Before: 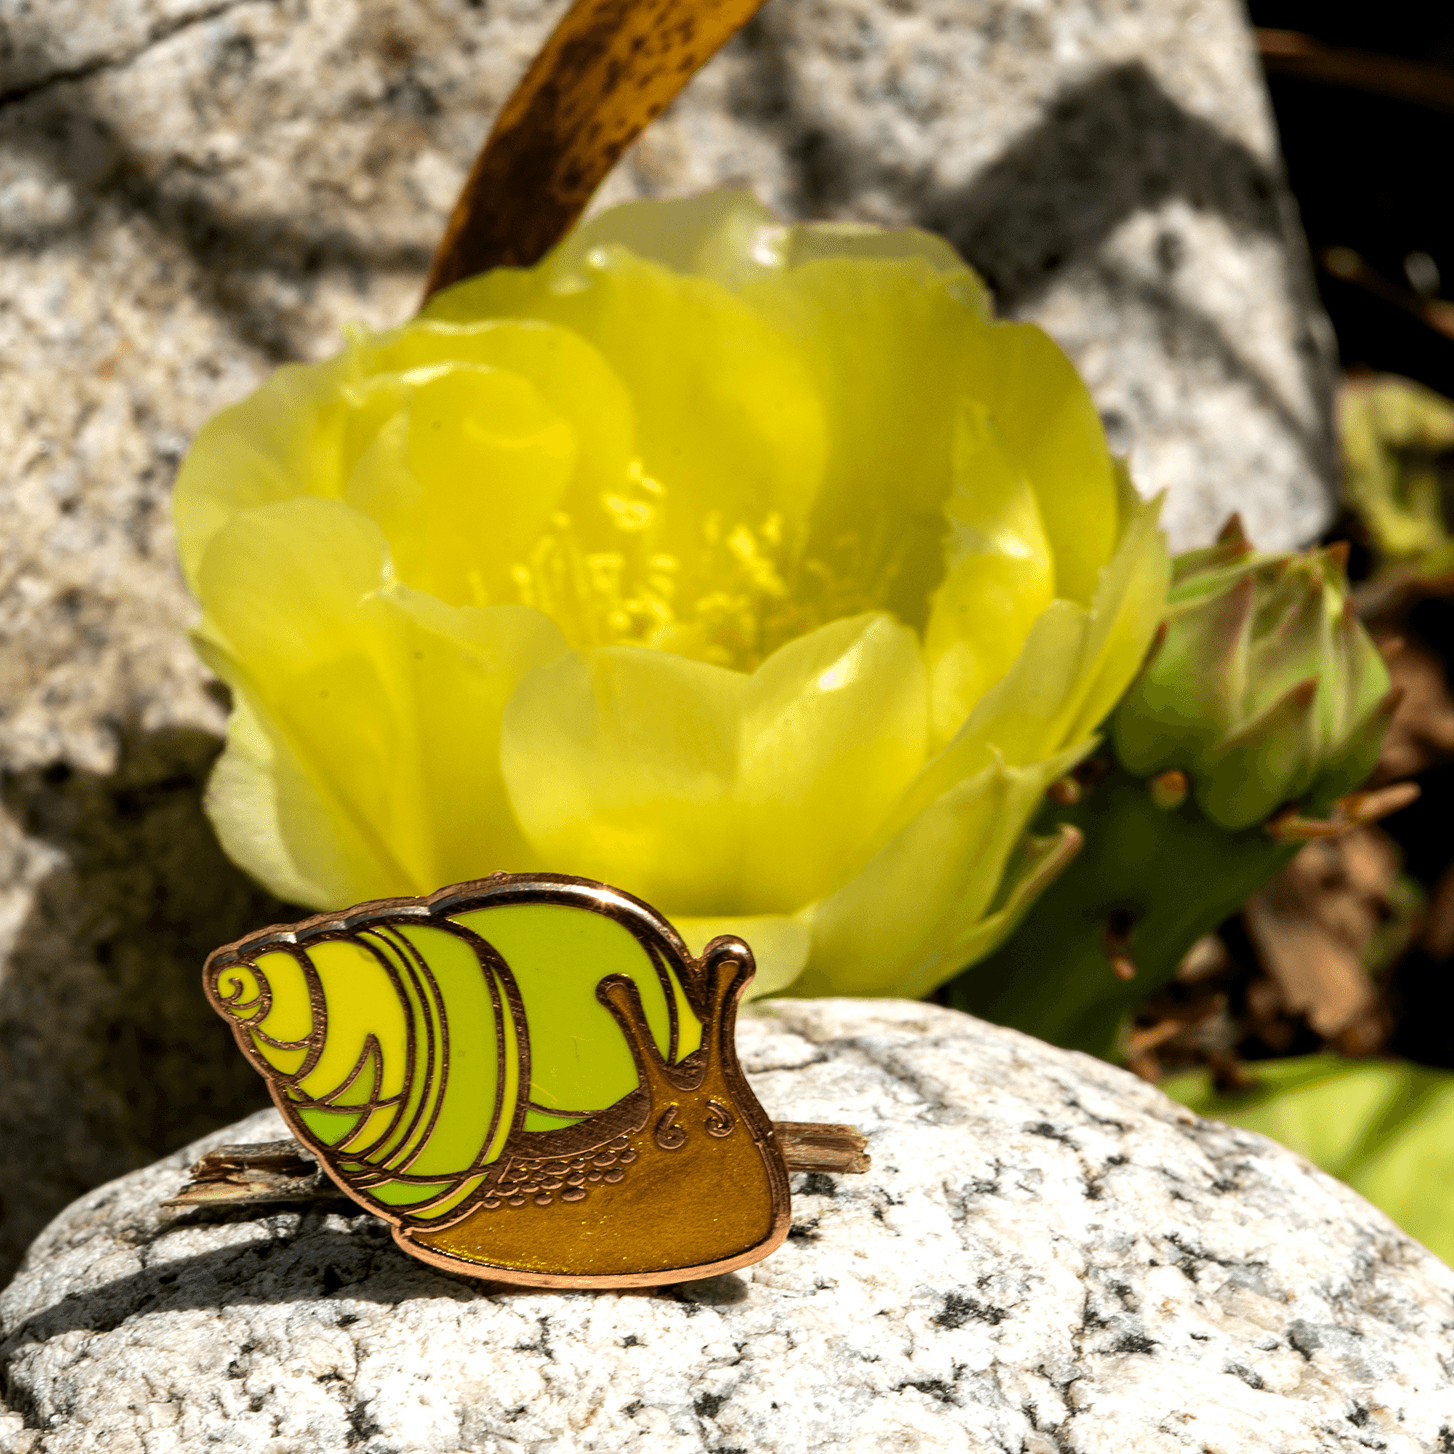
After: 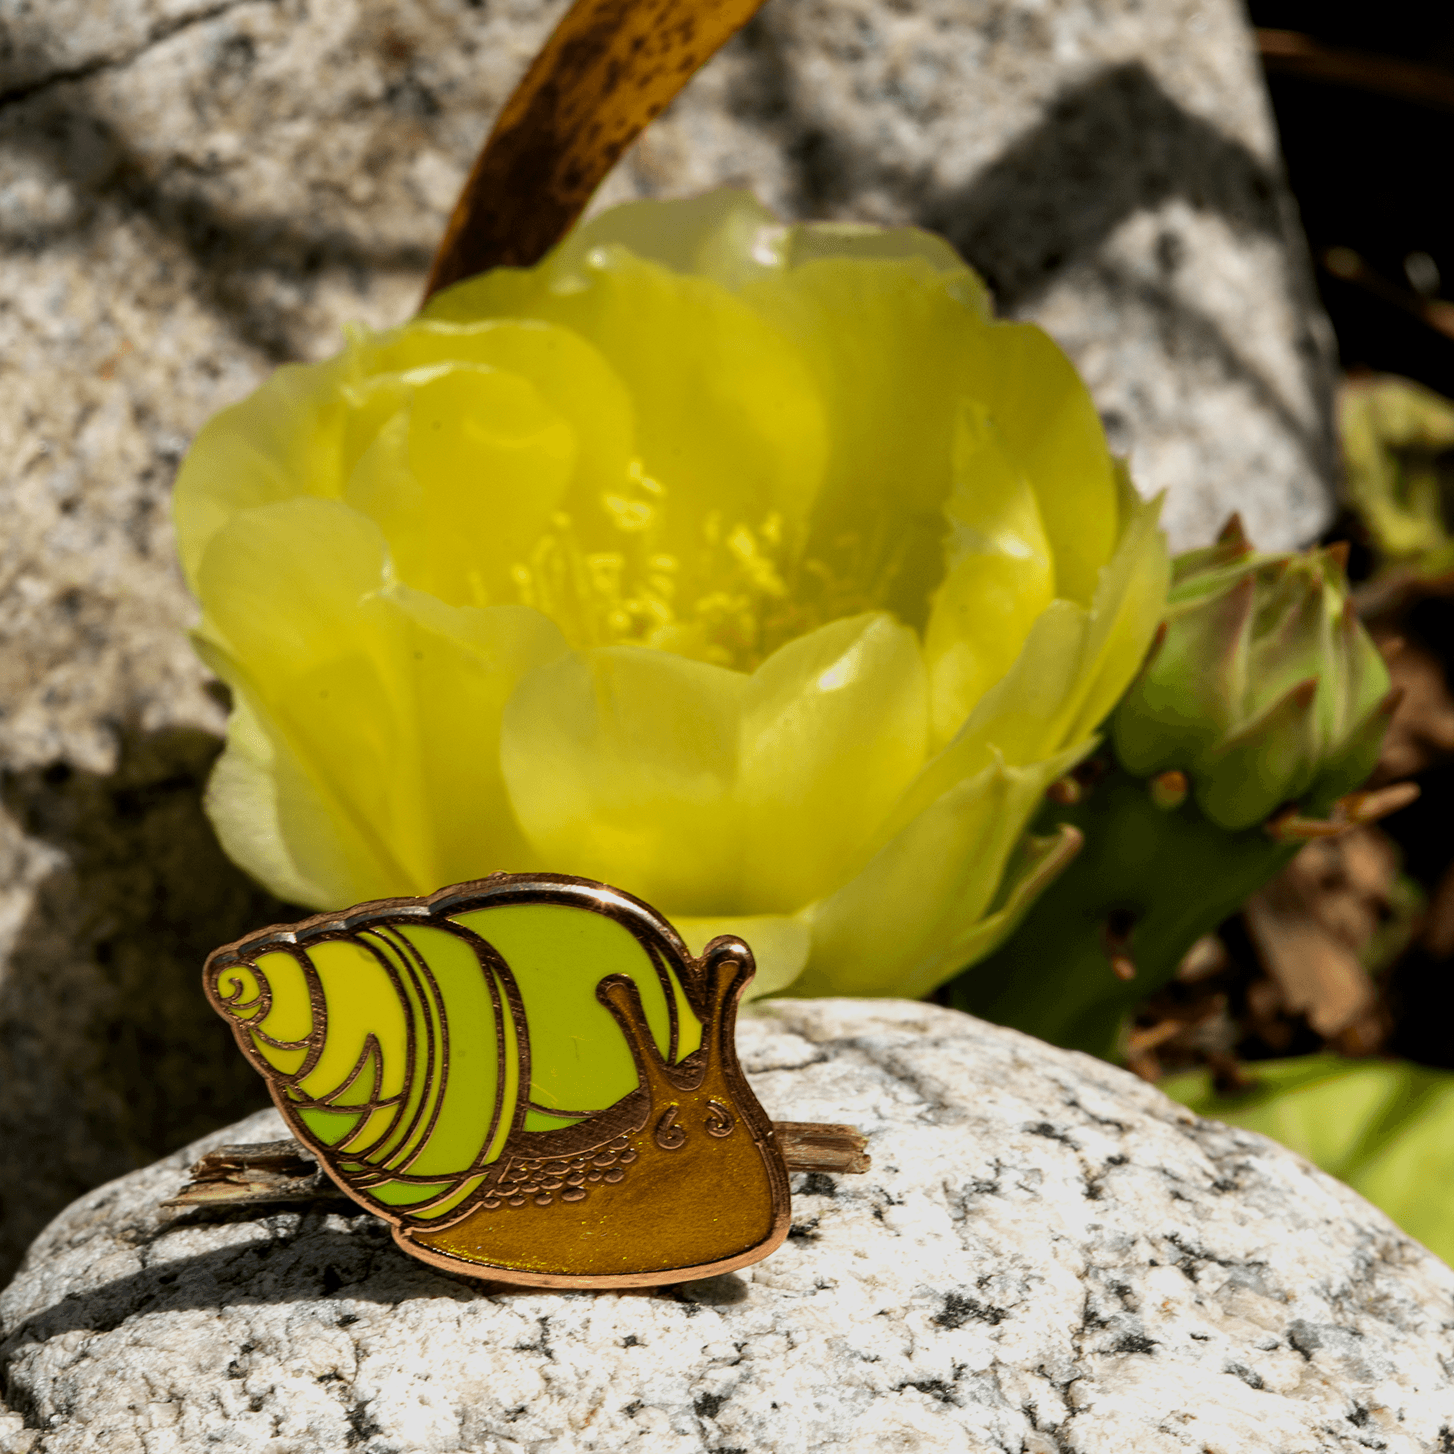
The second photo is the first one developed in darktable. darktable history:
exposure: exposure -0.397 EV, compensate highlight preservation false
